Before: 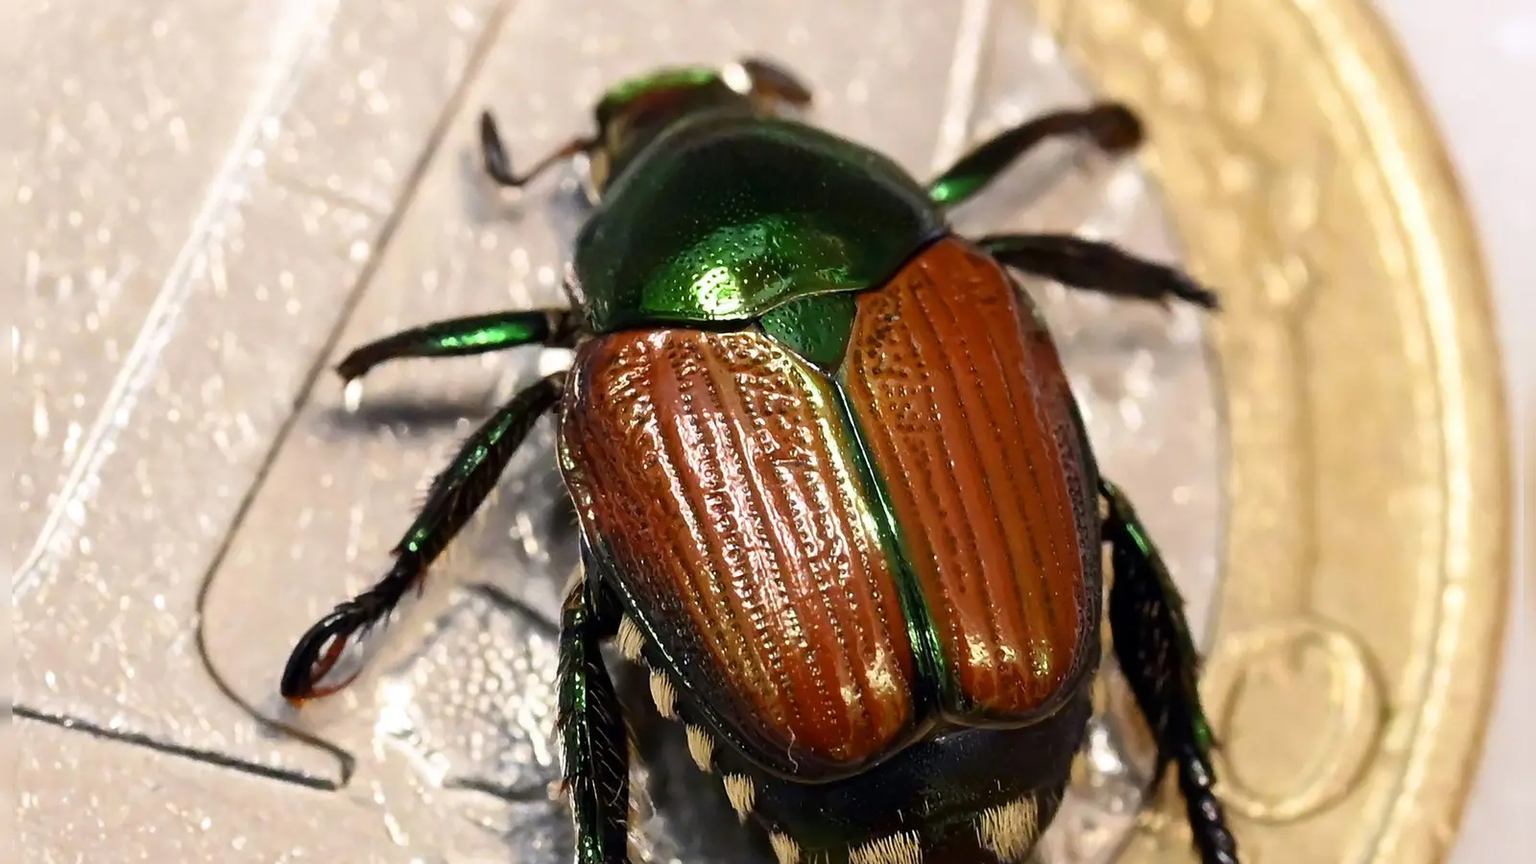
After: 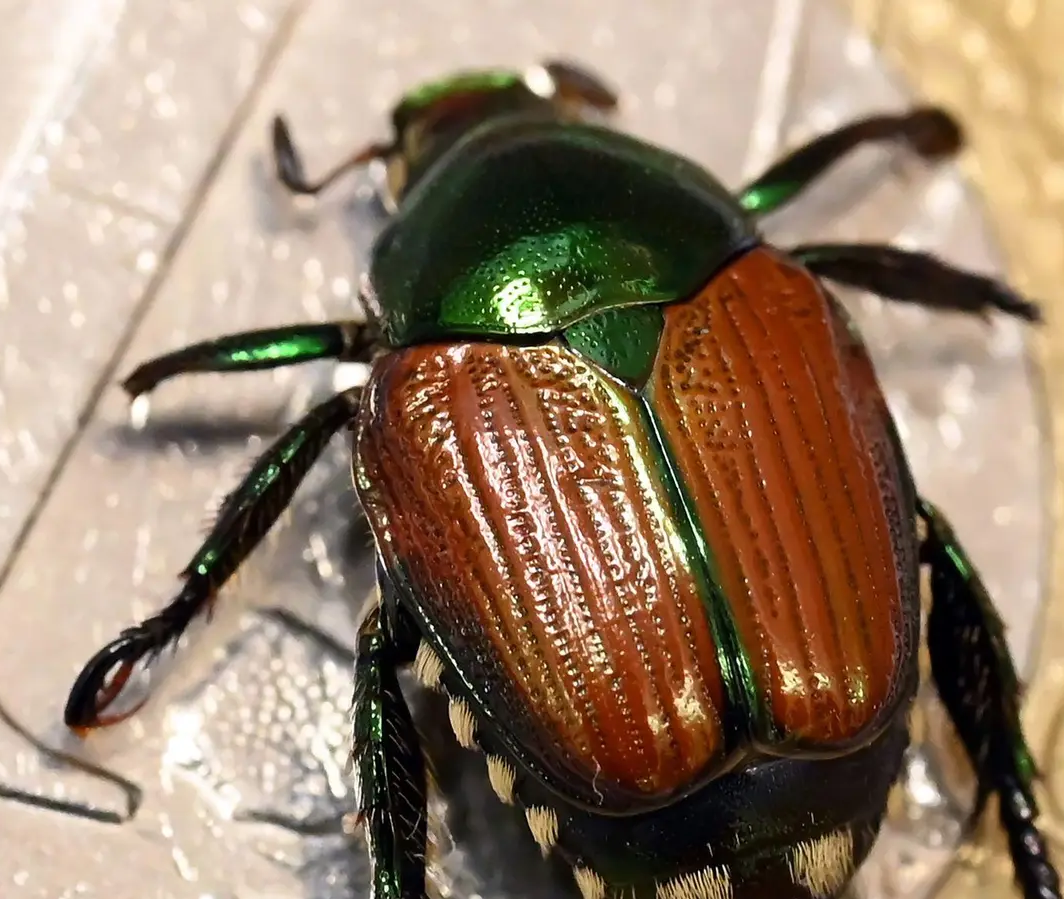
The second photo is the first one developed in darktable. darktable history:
crop and rotate: left 14.285%, right 19.179%
